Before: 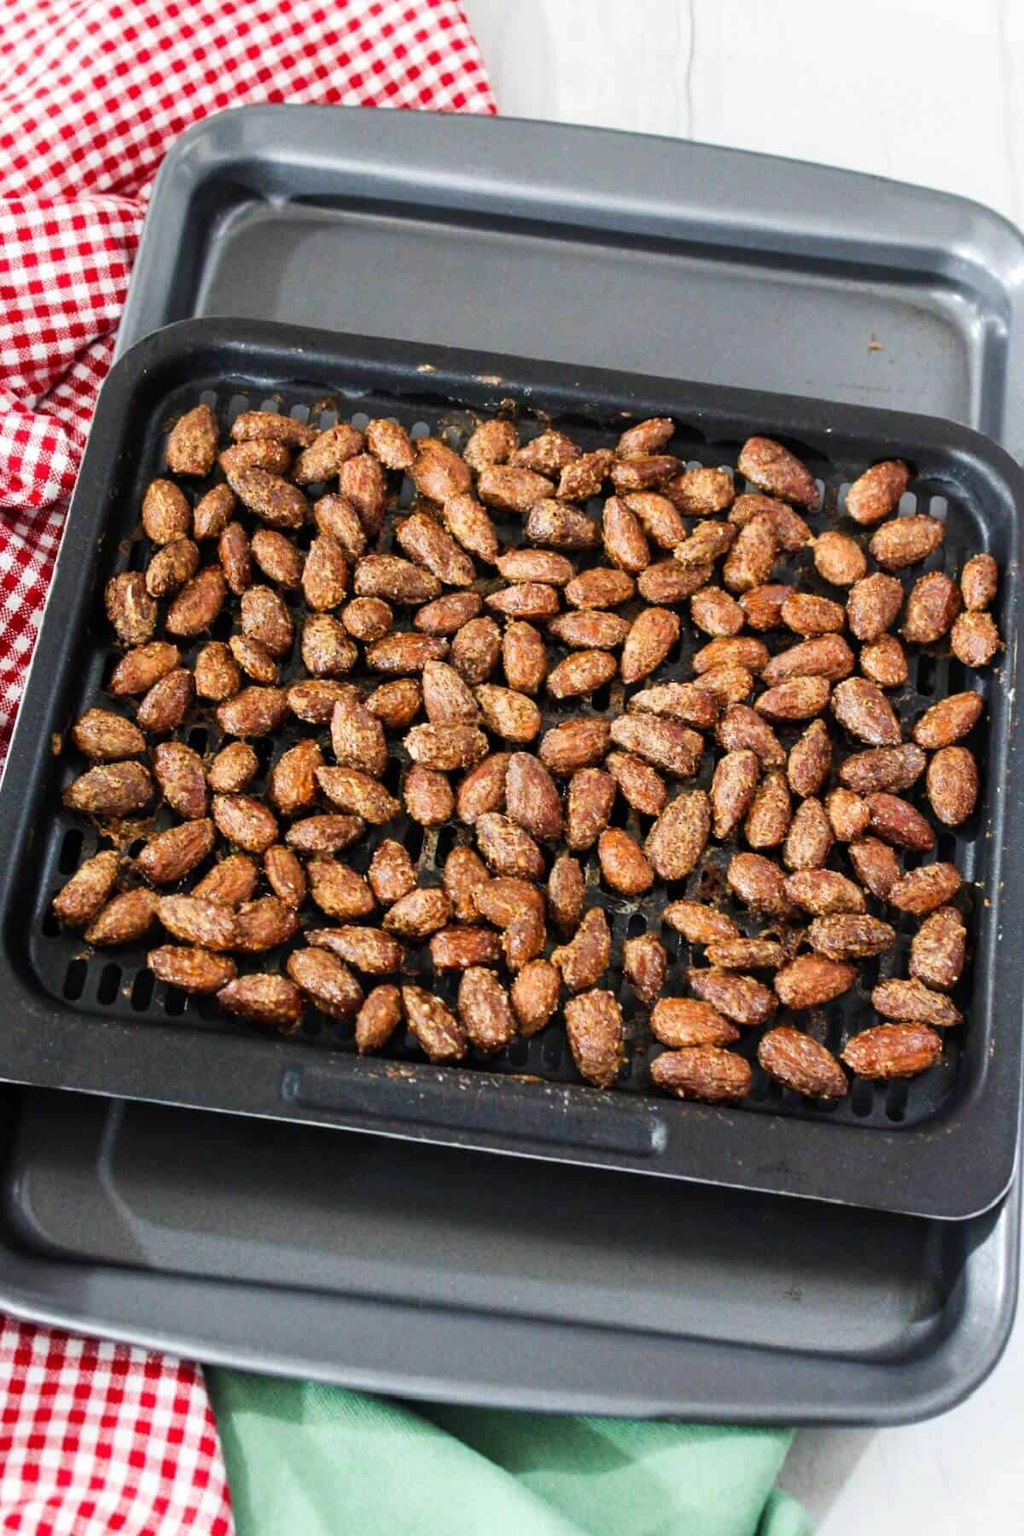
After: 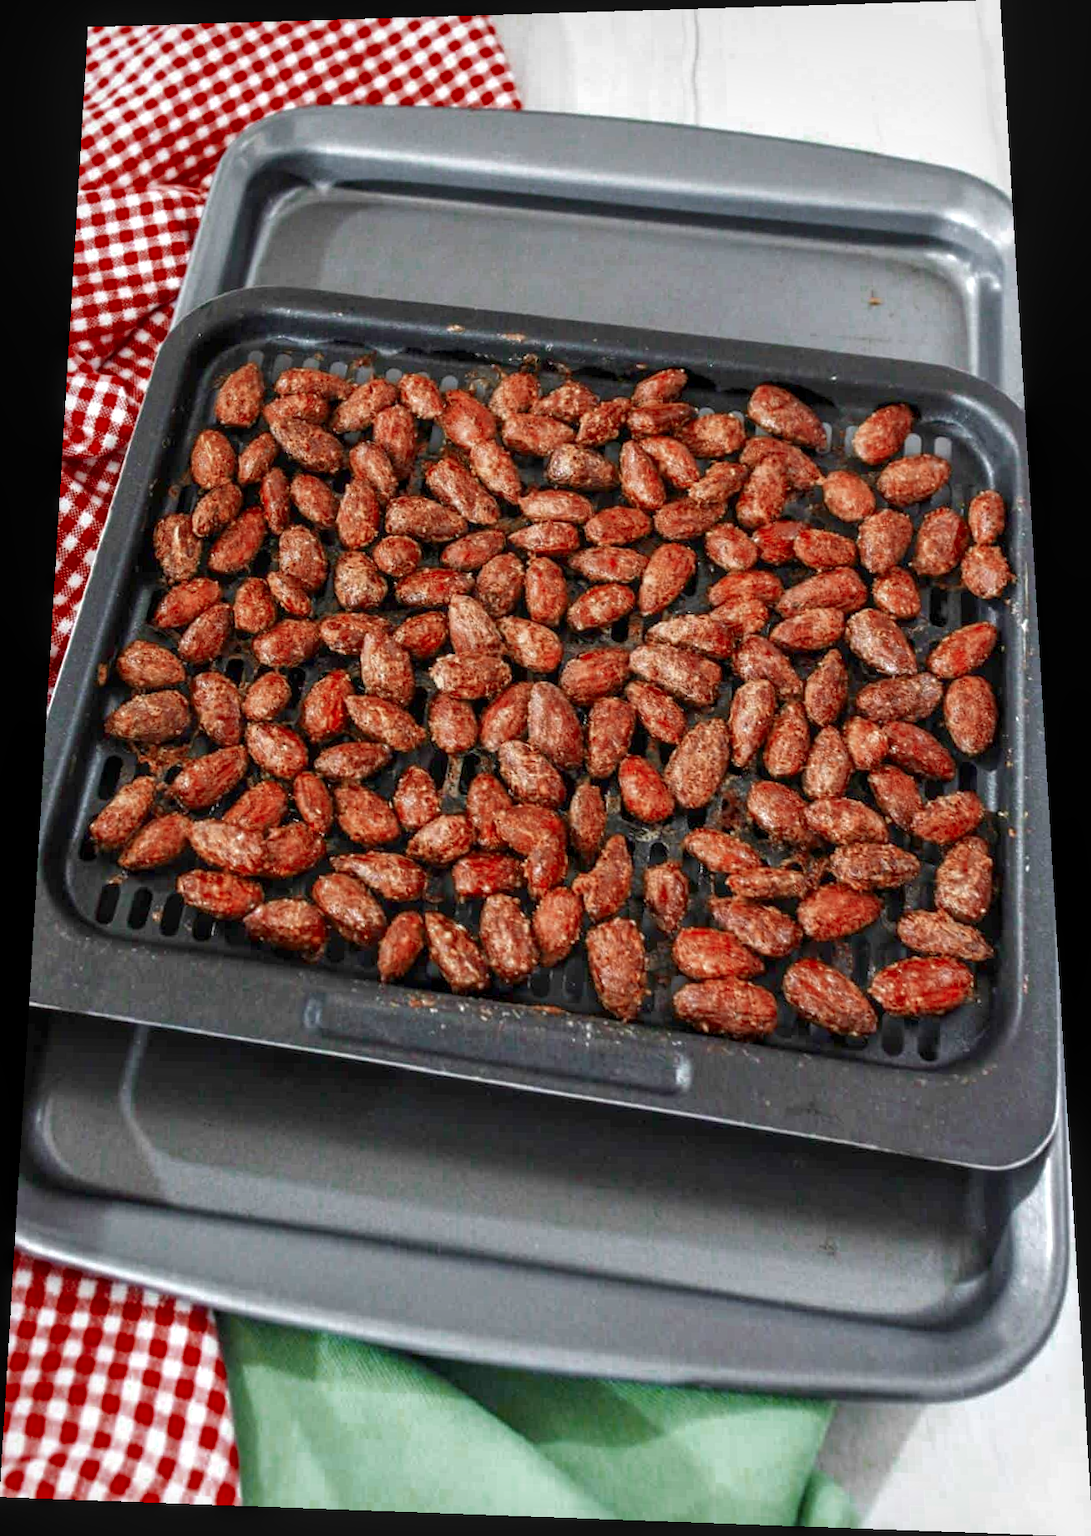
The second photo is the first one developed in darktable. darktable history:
tone equalizer: -8 EV 0.25 EV, -7 EV 0.417 EV, -6 EV 0.417 EV, -5 EV 0.25 EV, -3 EV -0.25 EV, -2 EV -0.417 EV, -1 EV -0.417 EV, +0 EV -0.25 EV, edges refinement/feathering 500, mask exposure compensation -1.57 EV, preserve details guided filter
exposure: black level correction 0, exposure 0.5 EV, compensate highlight preservation false
local contrast: on, module defaults
rotate and perspective: rotation 0.128°, lens shift (vertical) -0.181, lens shift (horizontal) -0.044, shear 0.001, automatic cropping off
color zones: curves: ch0 [(0, 0.299) (0.25, 0.383) (0.456, 0.352) (0.736, 0.571)]; ch1 [(0, 0.63) (0.151, 0.568) (0.254, 0.416) (0.47, 0.558) (0.732, 0.37) (0.909, 0.492)]; ch2 [(0.004, 0.604) (0.158, 0.443) (0.257, 0.403) (0.761, 0.468)]
